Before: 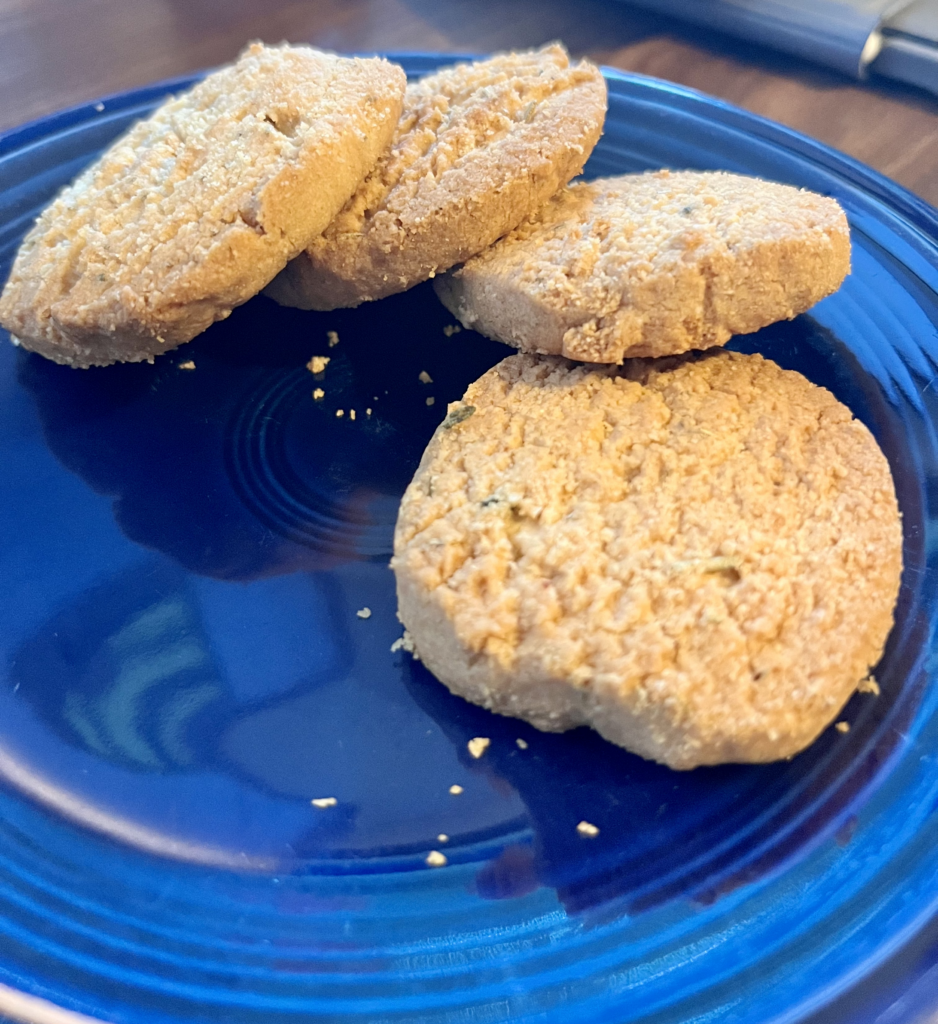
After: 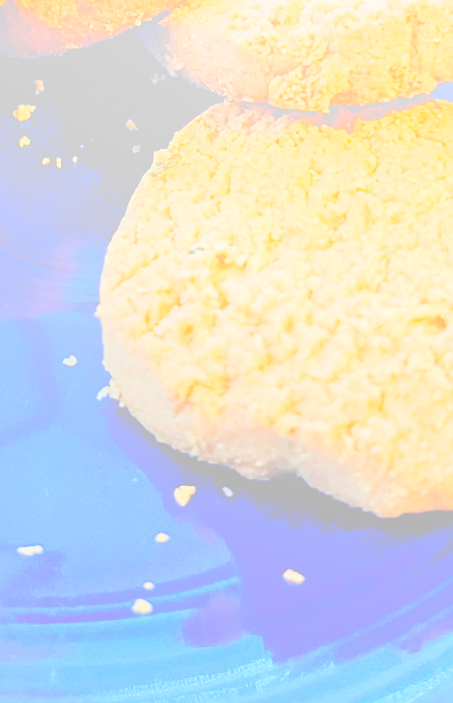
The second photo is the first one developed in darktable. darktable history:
crop: left 31.379%, top 24.658%, right 20.326%, bottom 6.628%
filmic rgb: black relative exposure -7.65 EV, white relative exposure 4.56 EV, hardness 3.61
bloom: size 70%, threshold 25%, strength 70%
white balance: emerald 1
exposure: black level correction 0.005, exposure 0.417 EV, compensate highlight preservation false
sharpen: on, module defaults
tone curve: curves: ch0 [(0, 0) (0.003, 0.007) (0.011, 0.009) (0.025, 0.014) (0.044, 0.022) (0.069, 0.029) (0.1, 0.037) (0.136, 0.052) (0.177, 0.083) (0.224, 0.121) (0.277, 0.177) (0.335, 0.258) (0.399, 0.351) (0.468, 0.454) (0.543, 0.557) (0.623, 0.654) (0.709, 0.744) (0.801, 0.825) (0.898, 0.909) (1, 1)], preserve colors none
